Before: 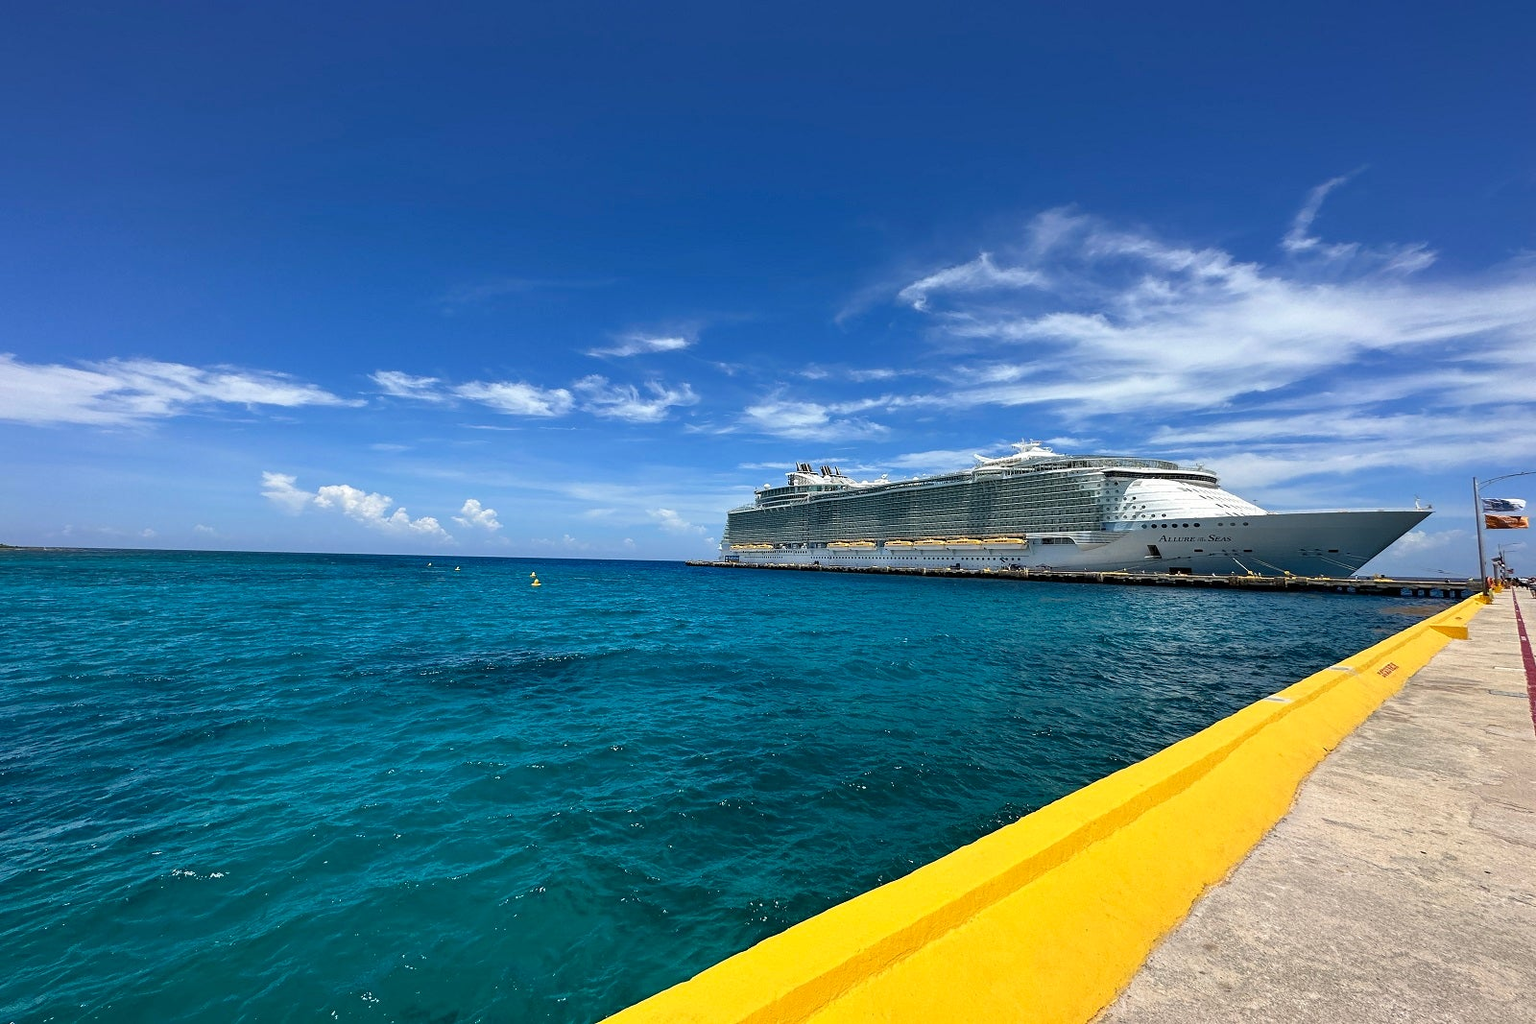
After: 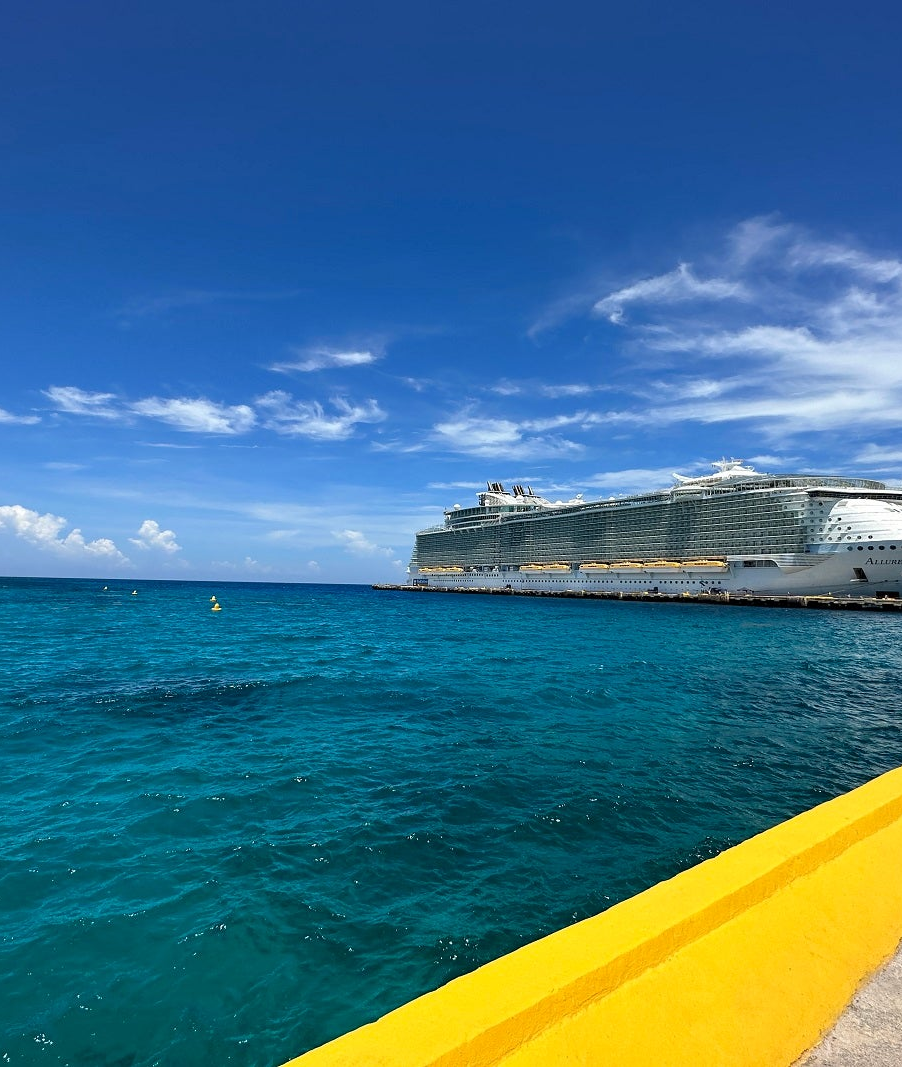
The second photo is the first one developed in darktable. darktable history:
crop: left 21.382%, right 22.223%
